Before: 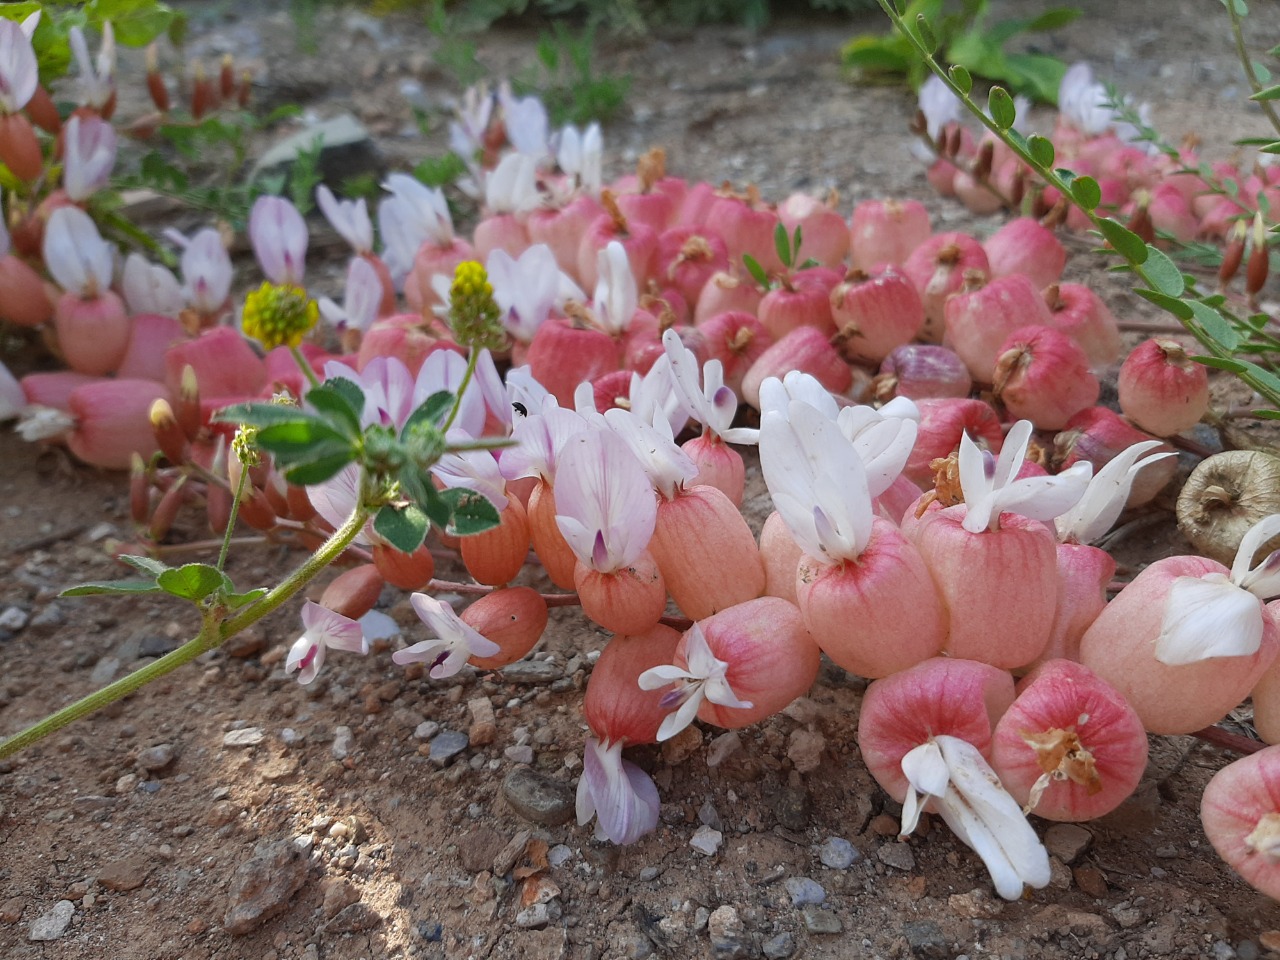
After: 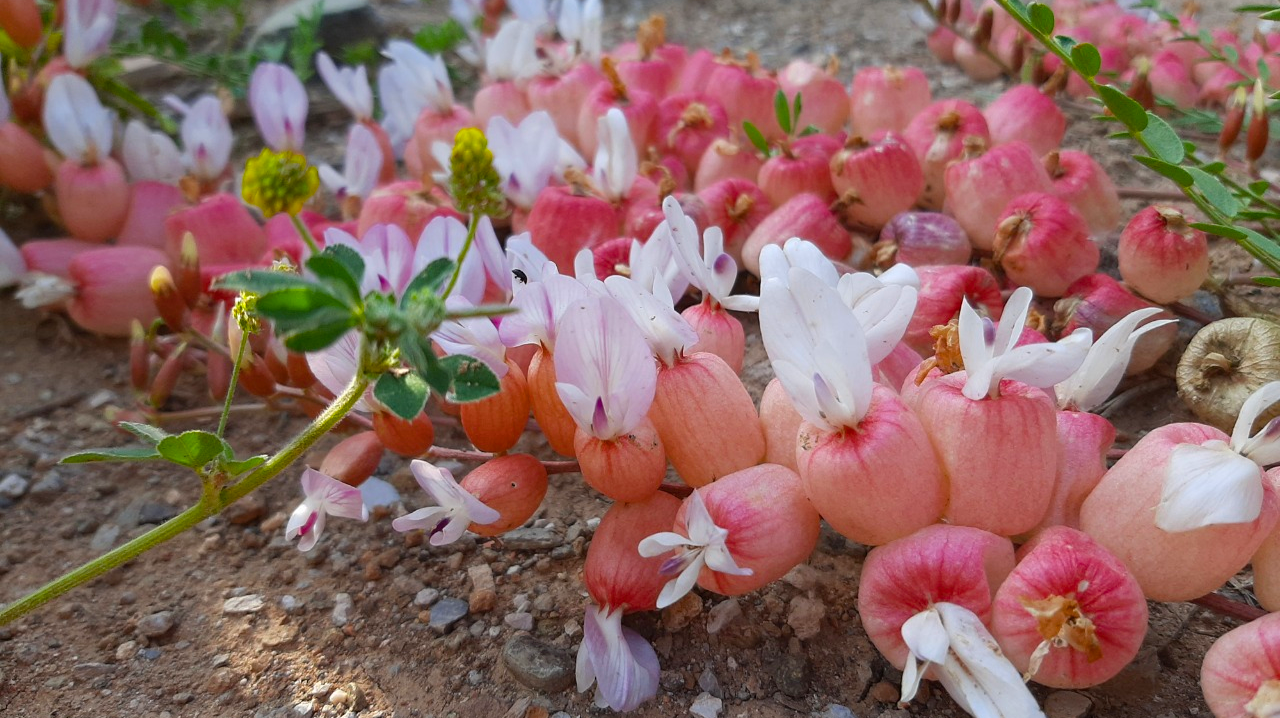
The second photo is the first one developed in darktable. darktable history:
crop: top 13.866%, bottom 11.311%
color balance rgb: perceptual saturation grading › global saturation 29.49%
